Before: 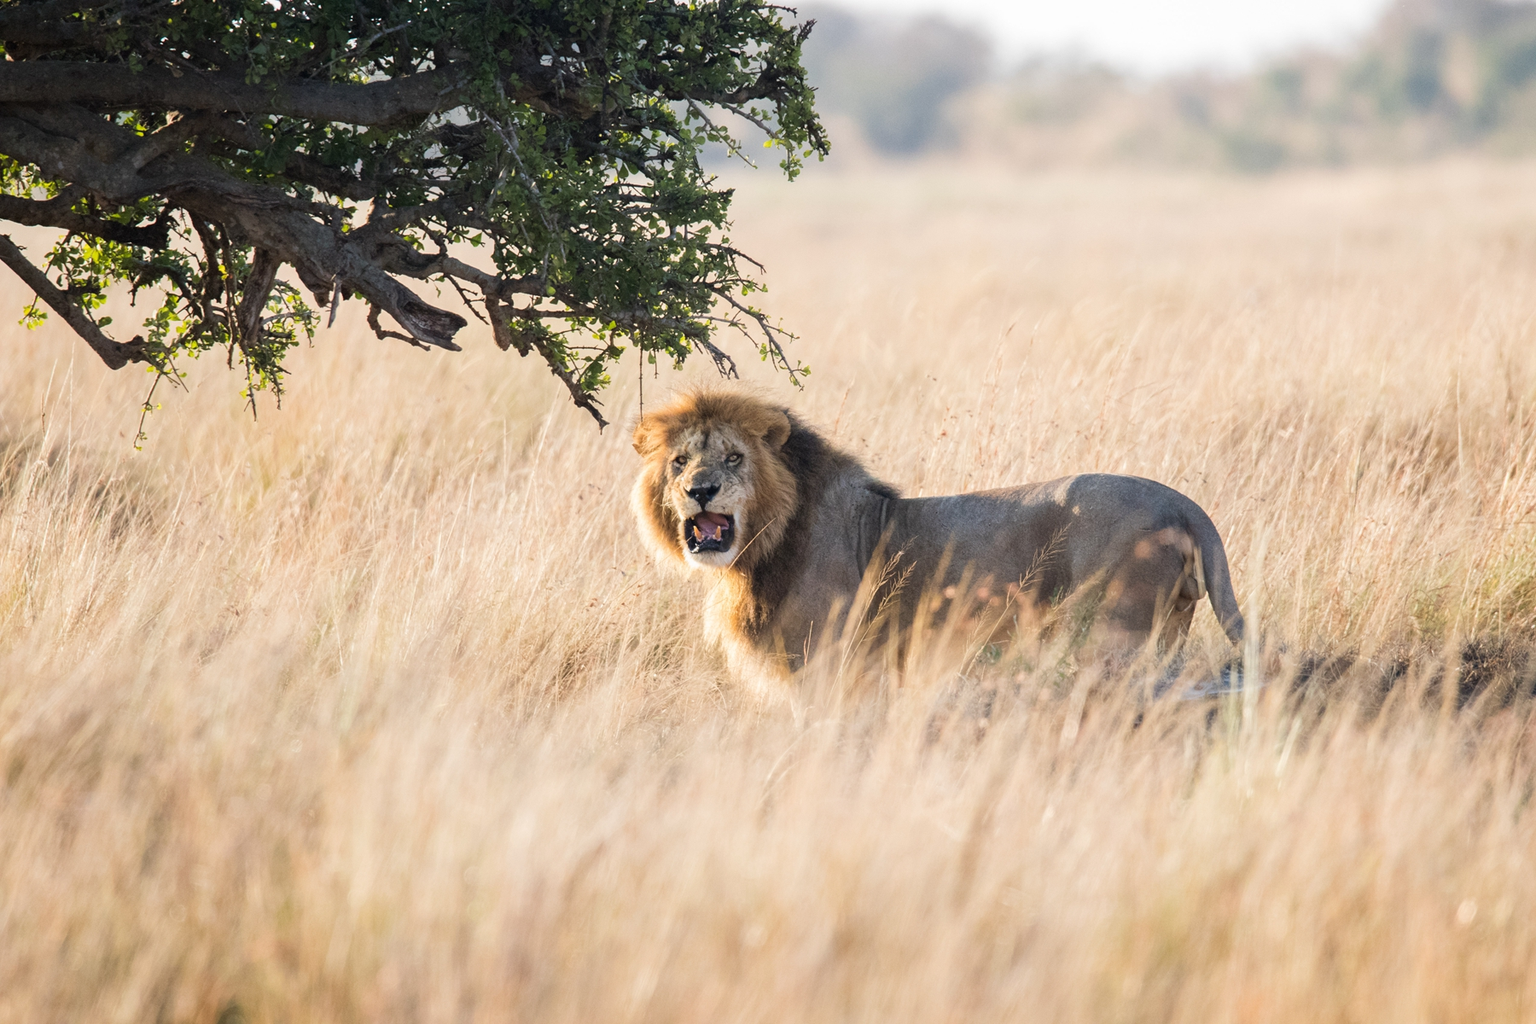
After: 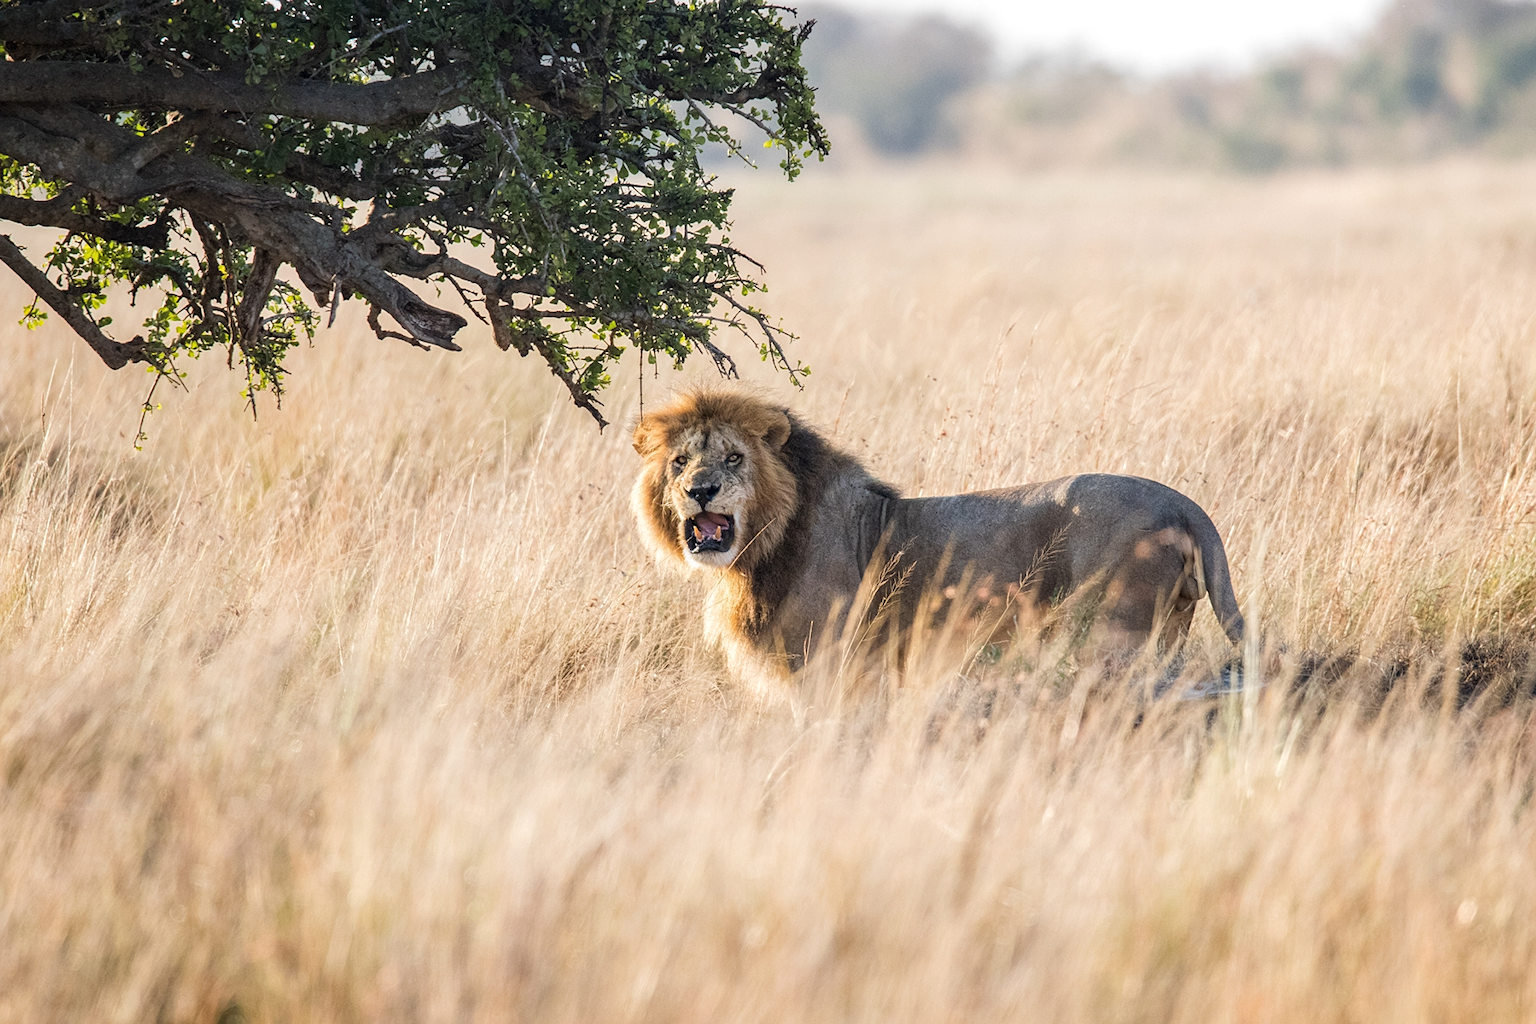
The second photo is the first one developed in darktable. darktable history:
local contrast: on, module defaults
sharpen: radius 1.272, amount 0.305, threshold 0
